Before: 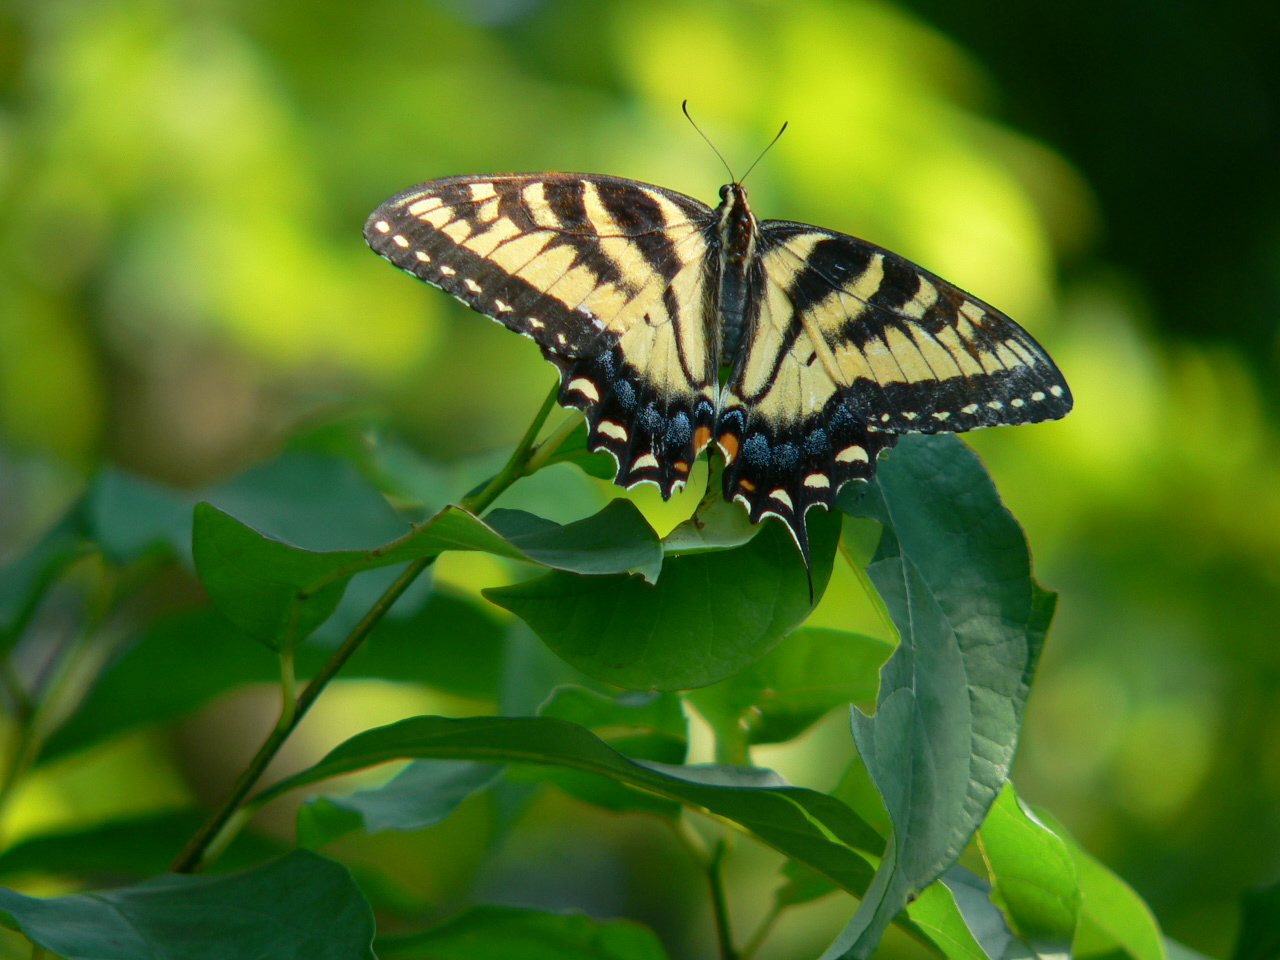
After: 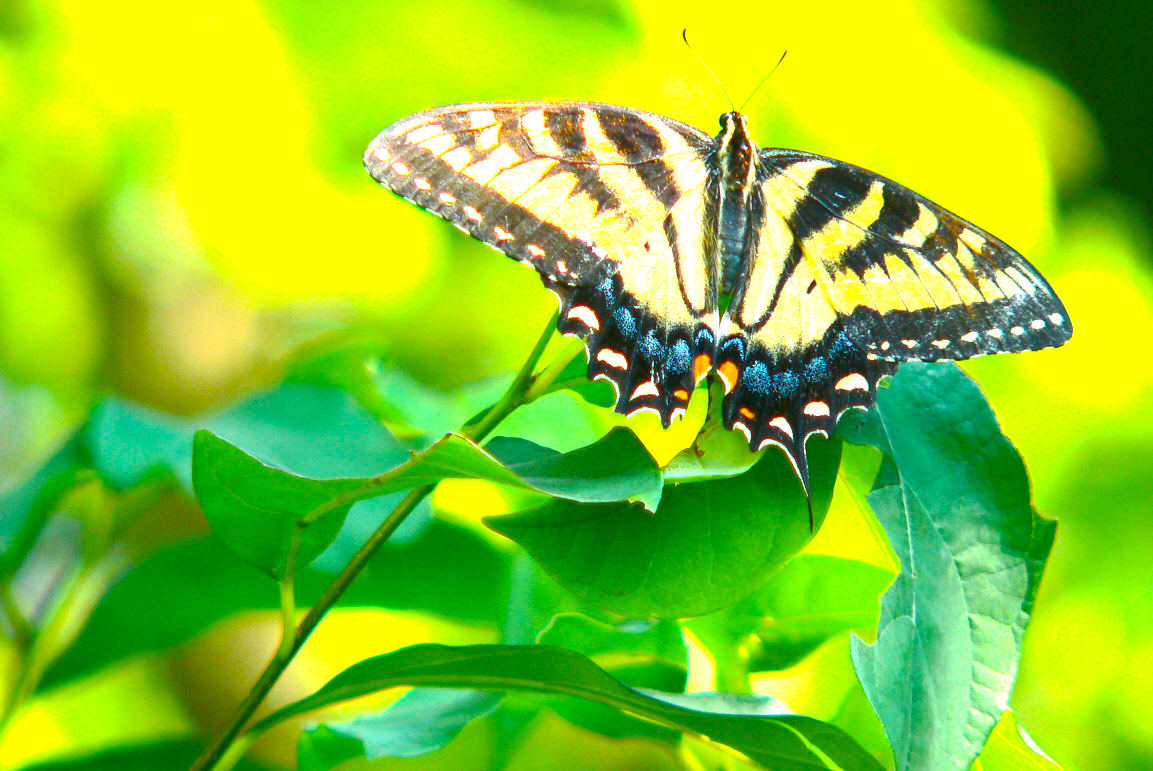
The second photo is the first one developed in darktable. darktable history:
color balance rgb: highlights gain › luminance 14.588%, perceptual saturation grading › global saturation 37.239%
crop: top 7.539%, right 9.908%, bottom 12.077%
exposure: black level correction 0, exposure 1.973 EV, compensate highlight preservation false
